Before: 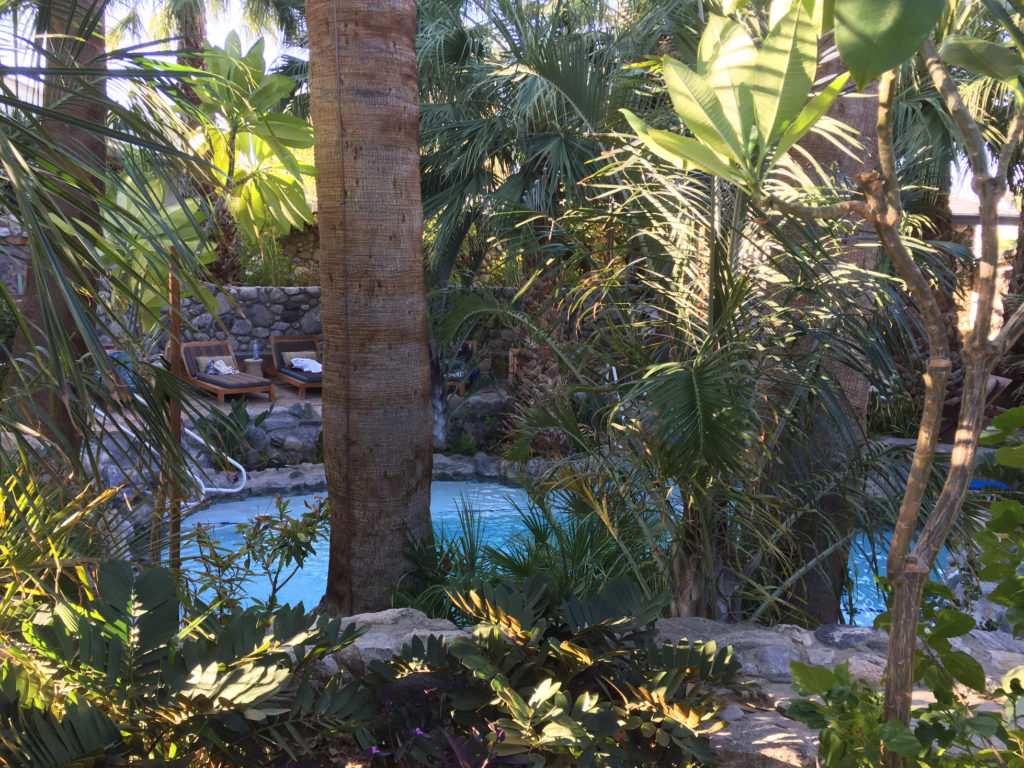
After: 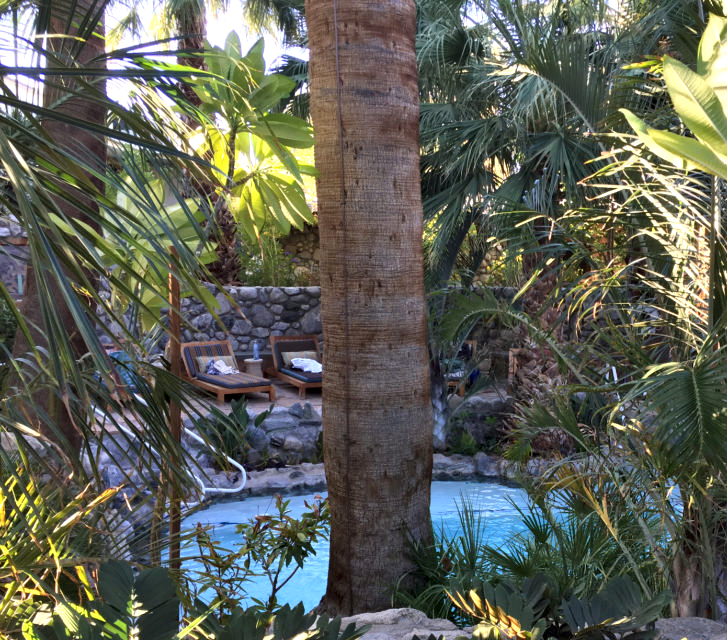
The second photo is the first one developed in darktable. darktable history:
shadows and highlights: white point adjustment 0.157, highlights -70.65, soften with gaussian
contrast equalizer: y [[0.6 ×6], [0.55 ×6], [0 ×6], [0 ×6], [0 ×6]], mix 0.589
crop: right 28.978%, bottom 16.658%
